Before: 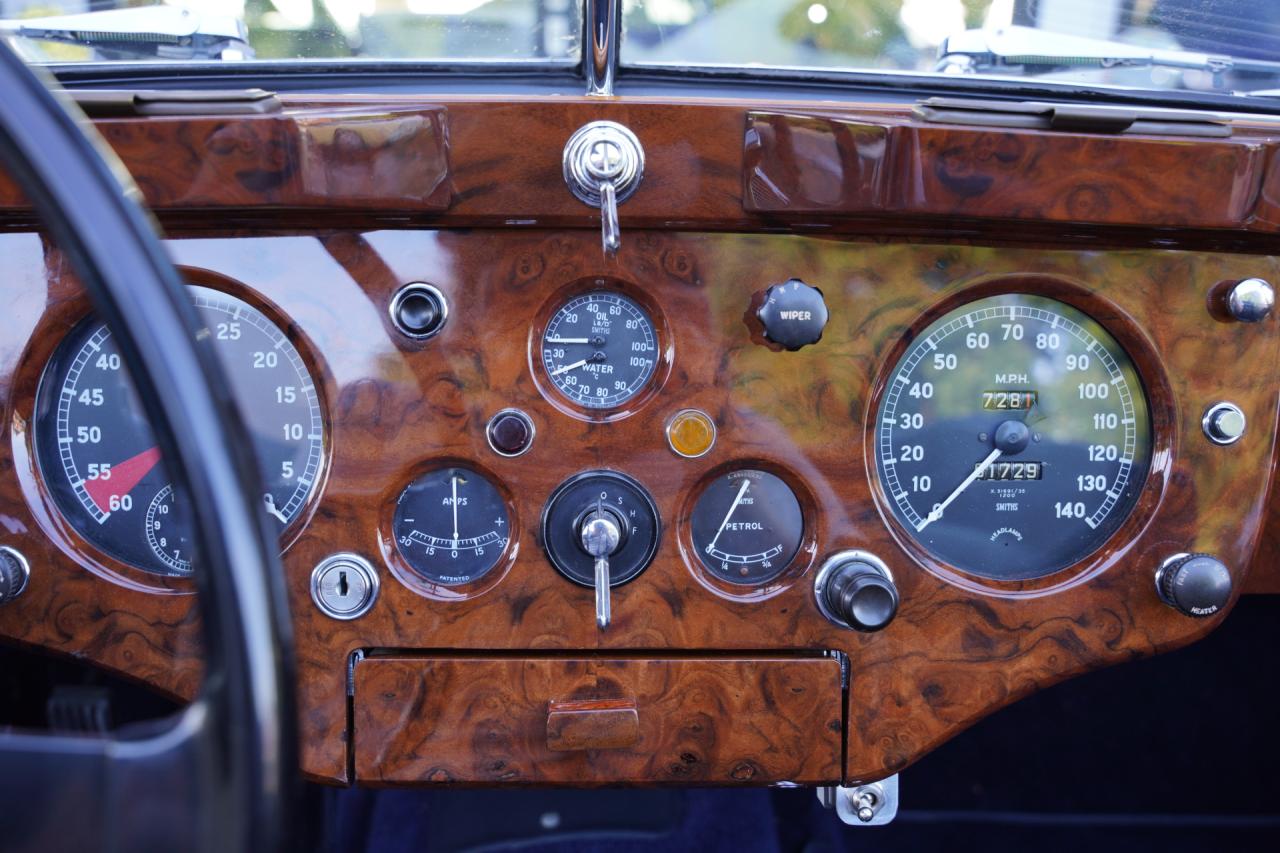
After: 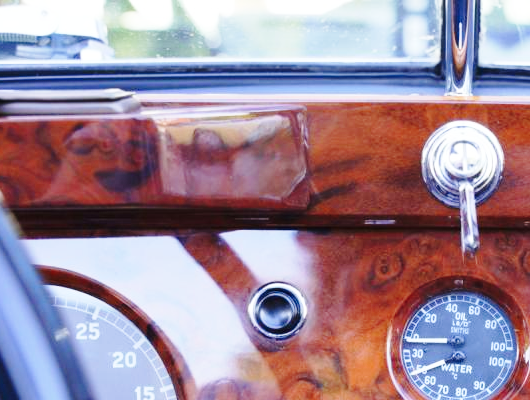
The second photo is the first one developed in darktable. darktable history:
crop and rotate: left 11.039%, top 0.077%, right 47.498%, bottom 52.992%
levels: levels [0, 0.478, 1]
base curve: curves: ch0 [(0, 0) (0.028, 0.03) (0.121, 0.232) (0.46, 0.748) (0.859, 0.968) (1, 1)], preserve colors none
